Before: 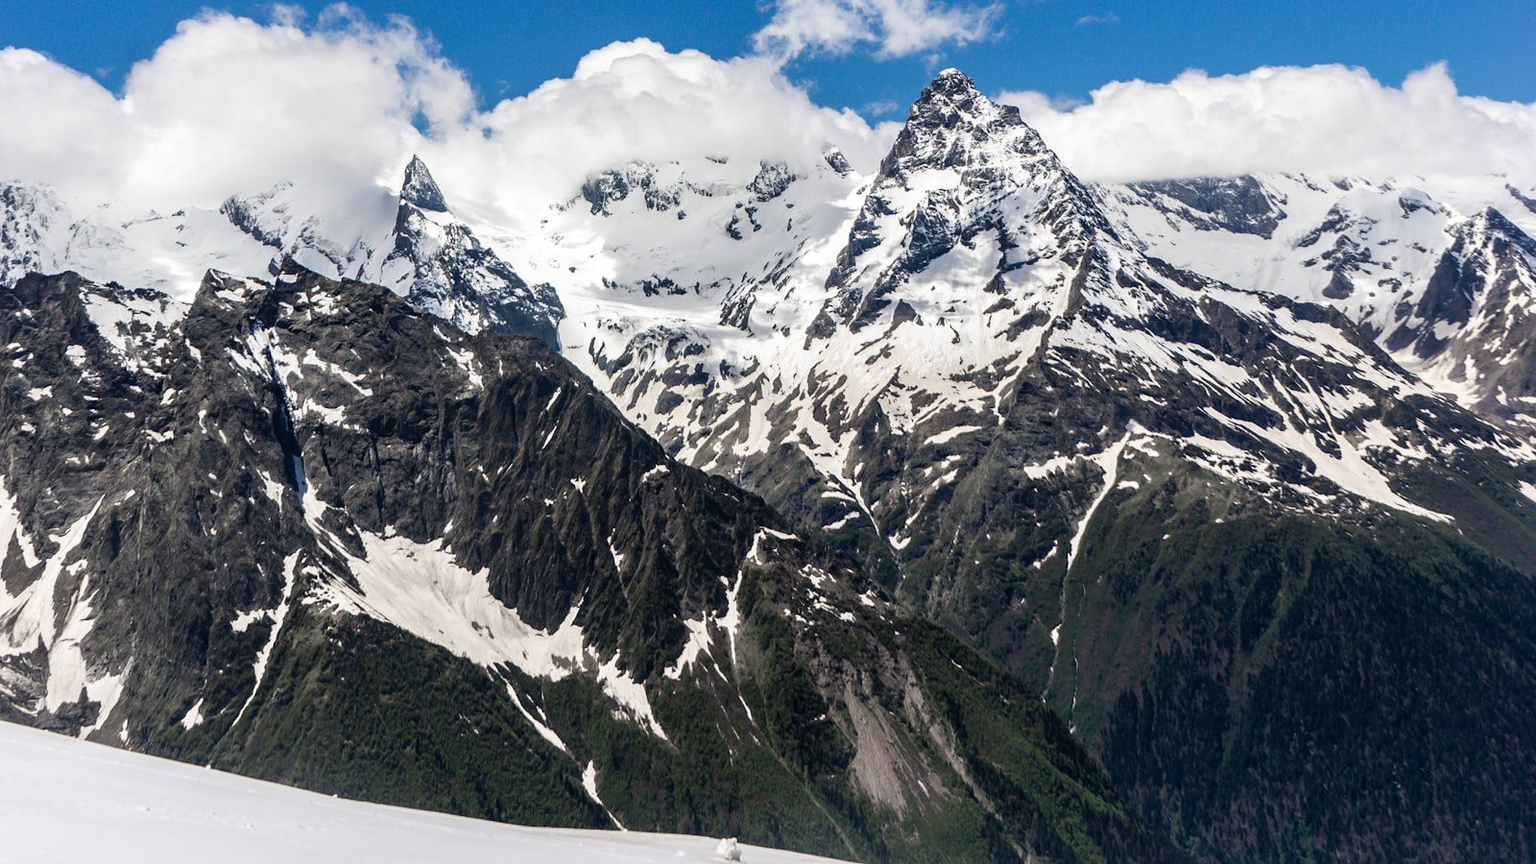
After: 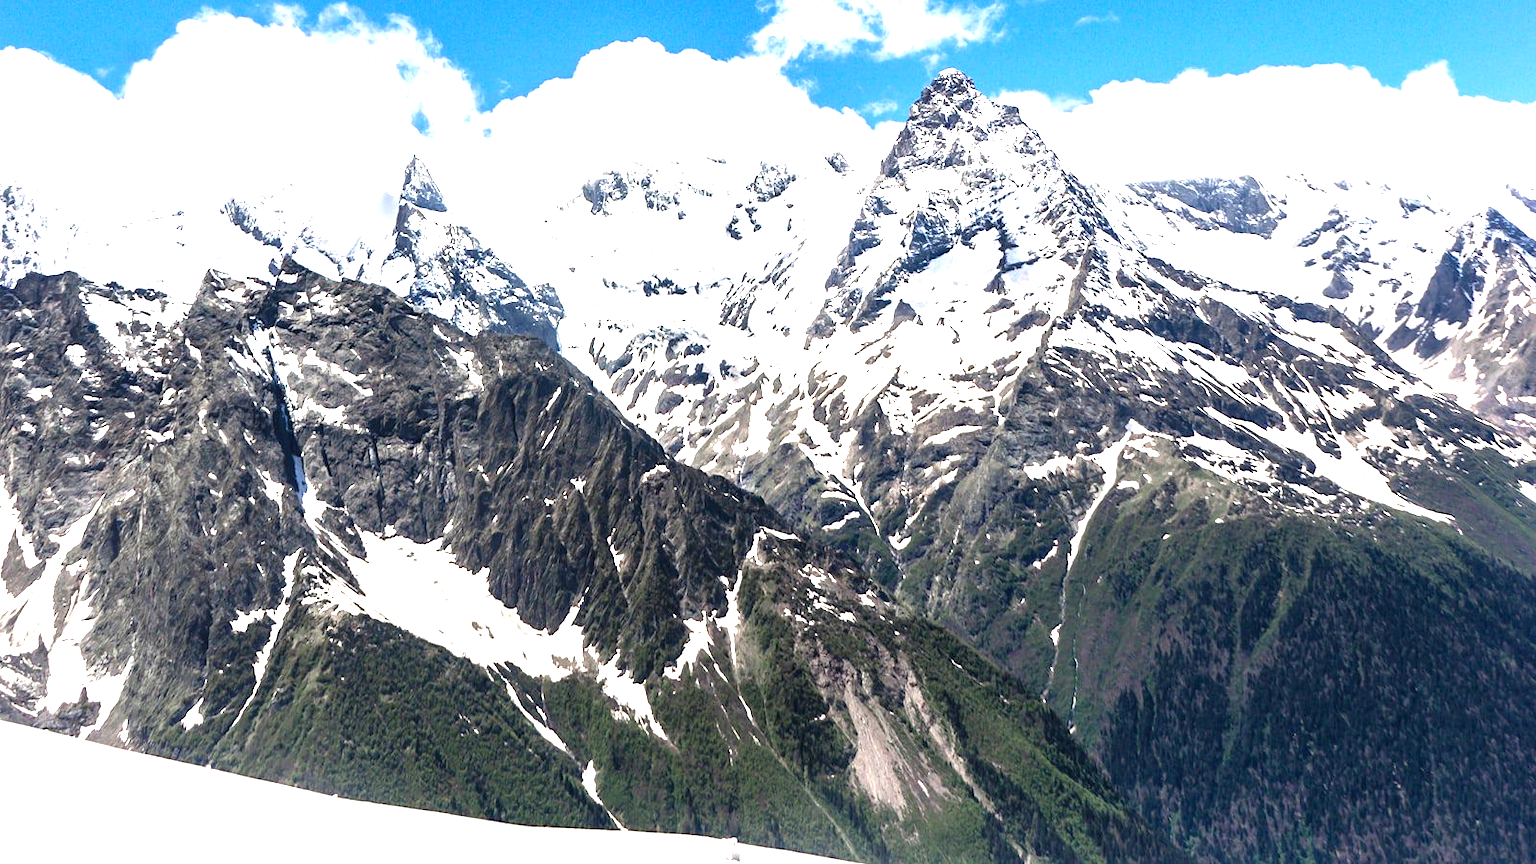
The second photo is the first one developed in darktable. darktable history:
exposure: black level correction 0, exposure 1.5 EV, compensate highlight preservation false
tone equalizer: on, module defaults
